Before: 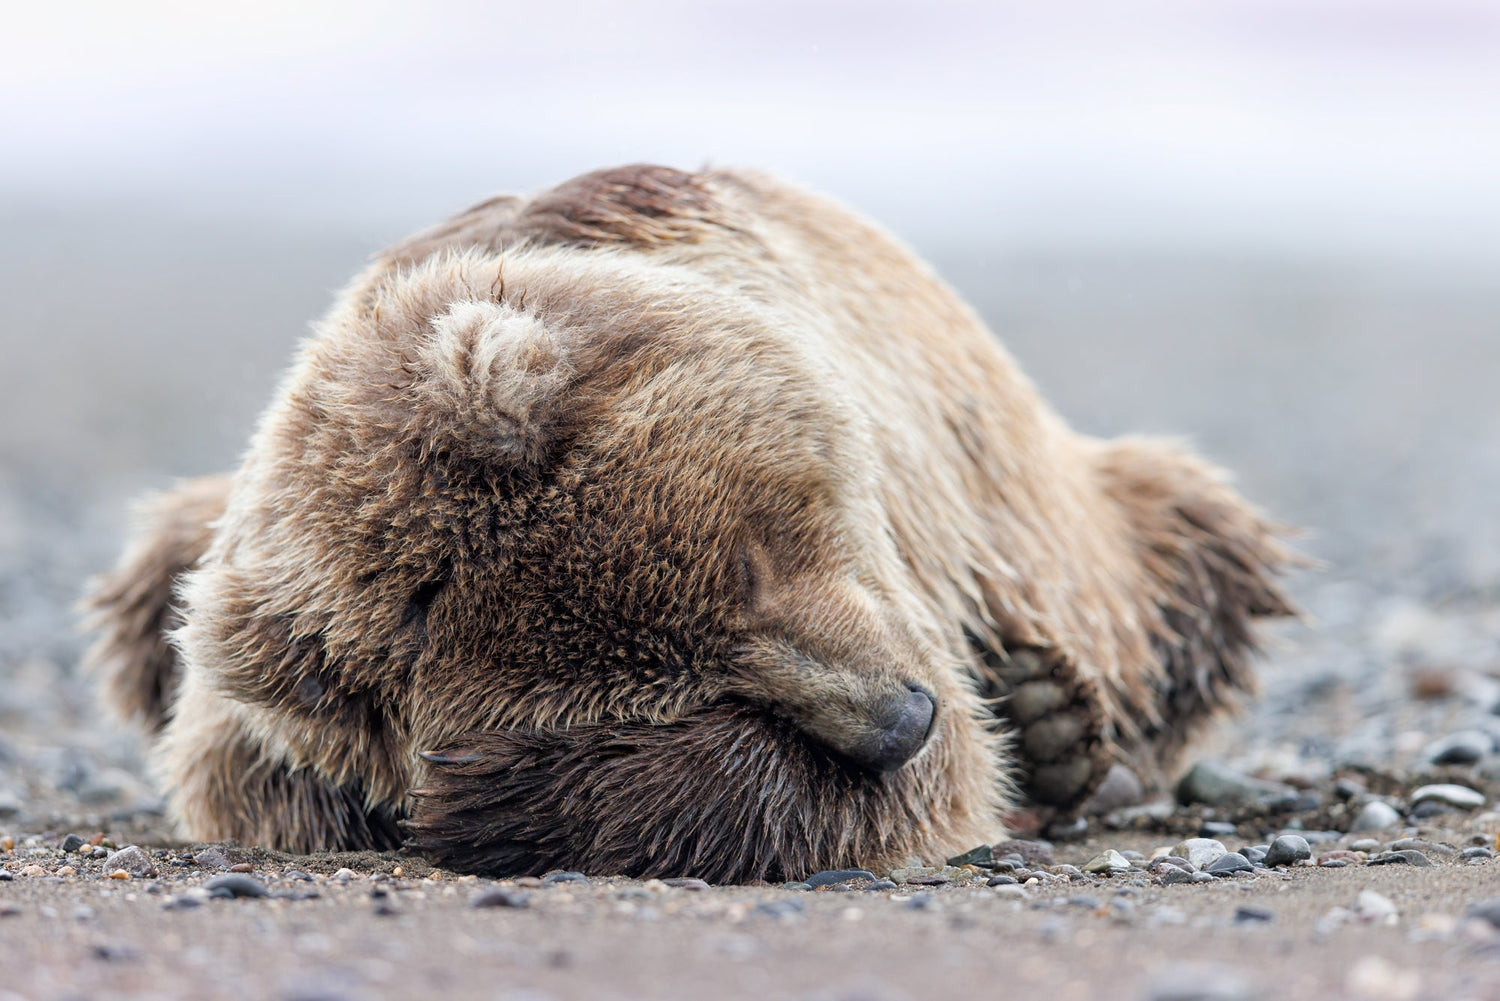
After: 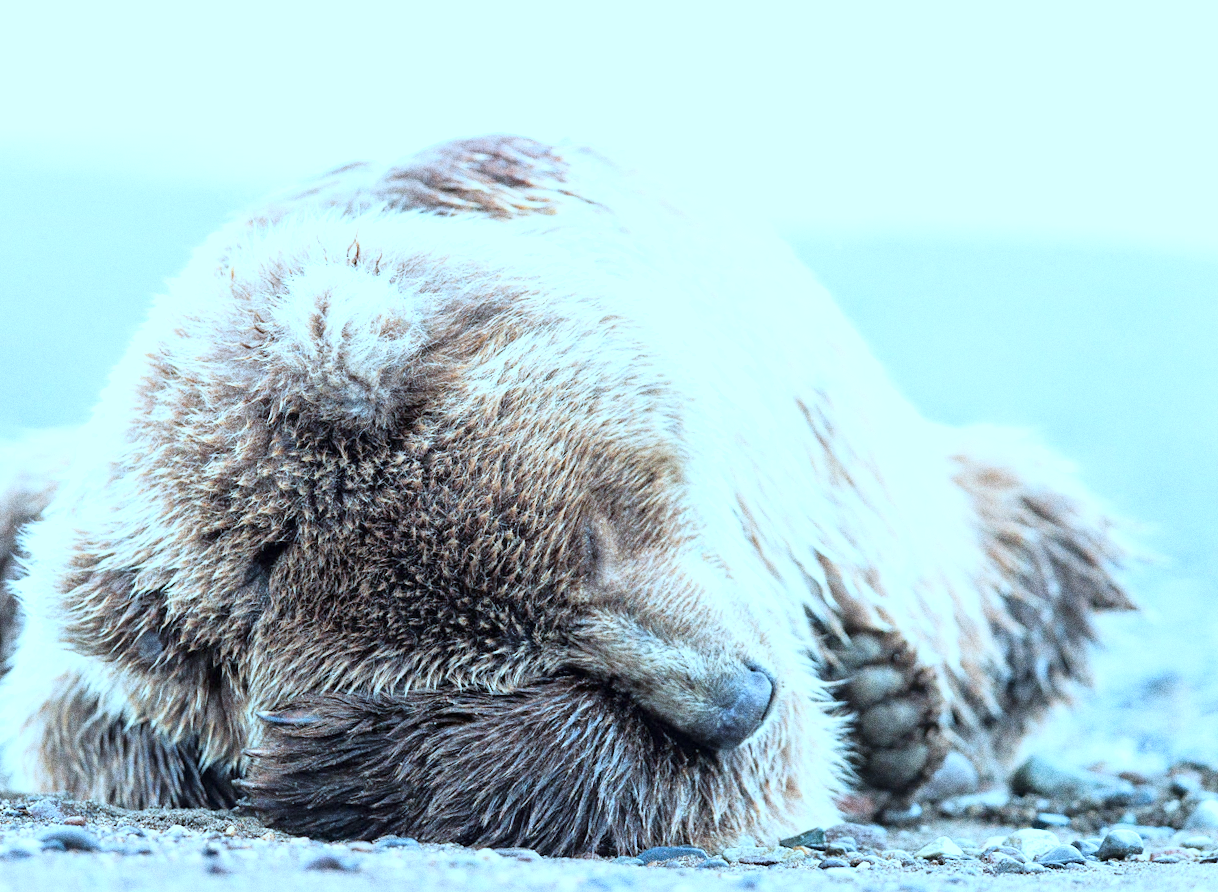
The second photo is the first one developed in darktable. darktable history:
white balance: red 0.925, blue 1.046
color correction: highlights a* -10.69, highlights b* -19.19
crop: left 11.225%, top 5.381%, right 9.565%, bottom 10.314%
filmic rgb: black relative exposure -14.19 EV, white relative exposure 3.39 EV, hardness 7.89, preserve chrominance max RGB
rotate and perspective: rotation 2.27°, automatic cropping off
exposure: black level correction 0, exposure 1.45 EV, compensate exposure bias true, compensate highlight preservation false
grain: coarseness 0.09 ISO, strength 40%
